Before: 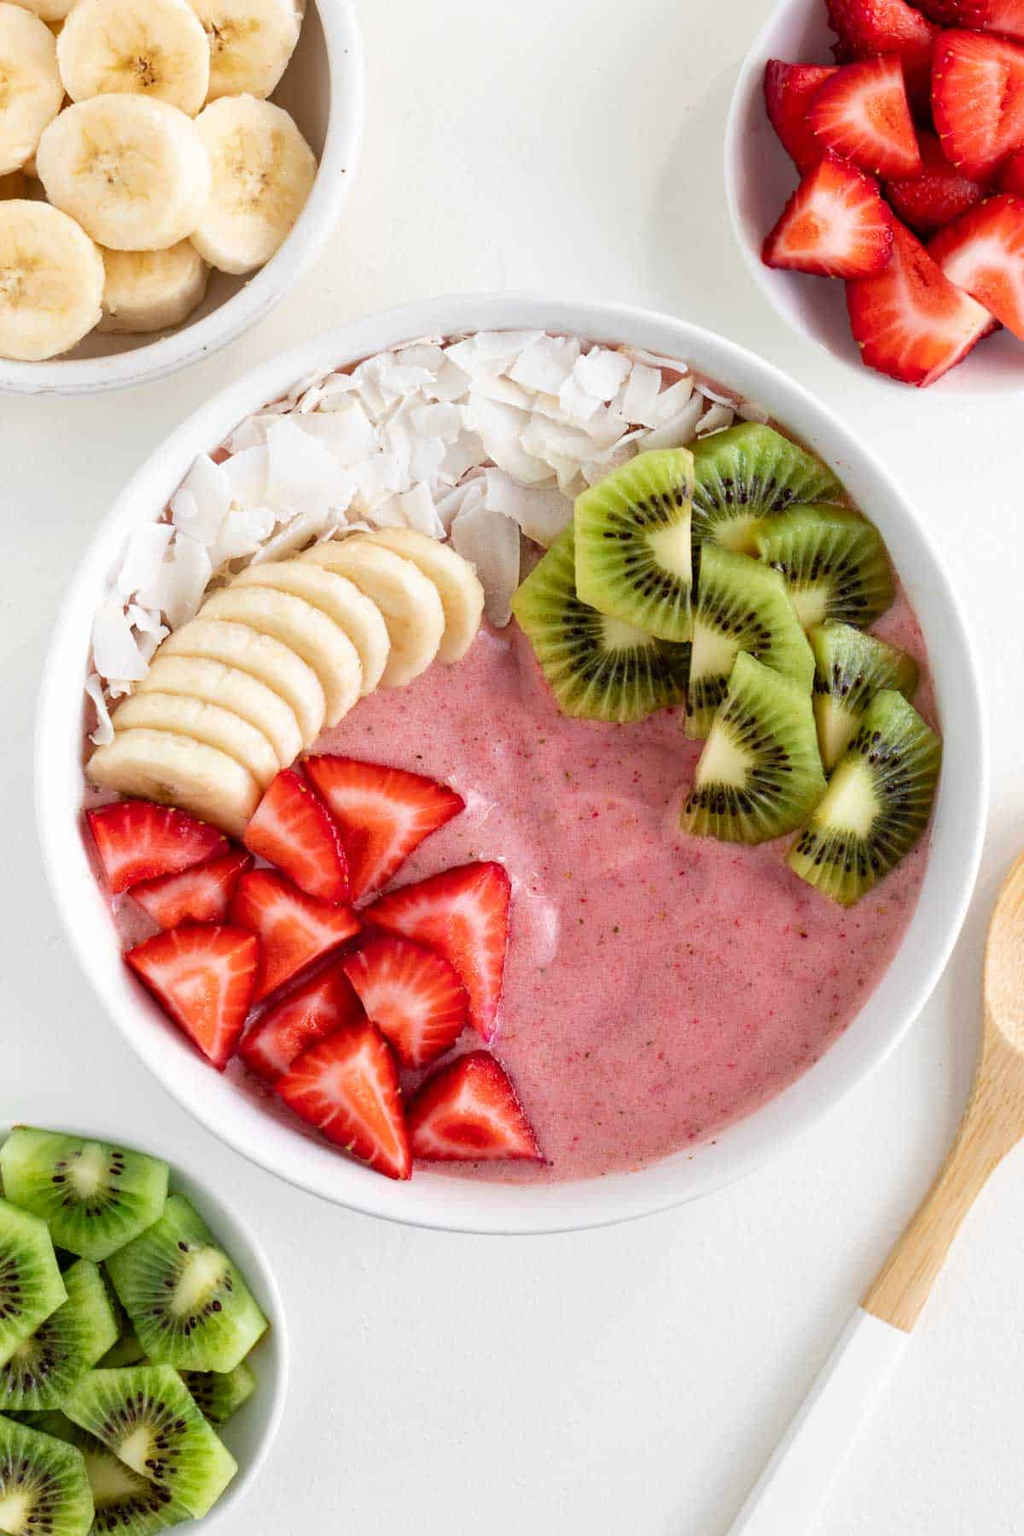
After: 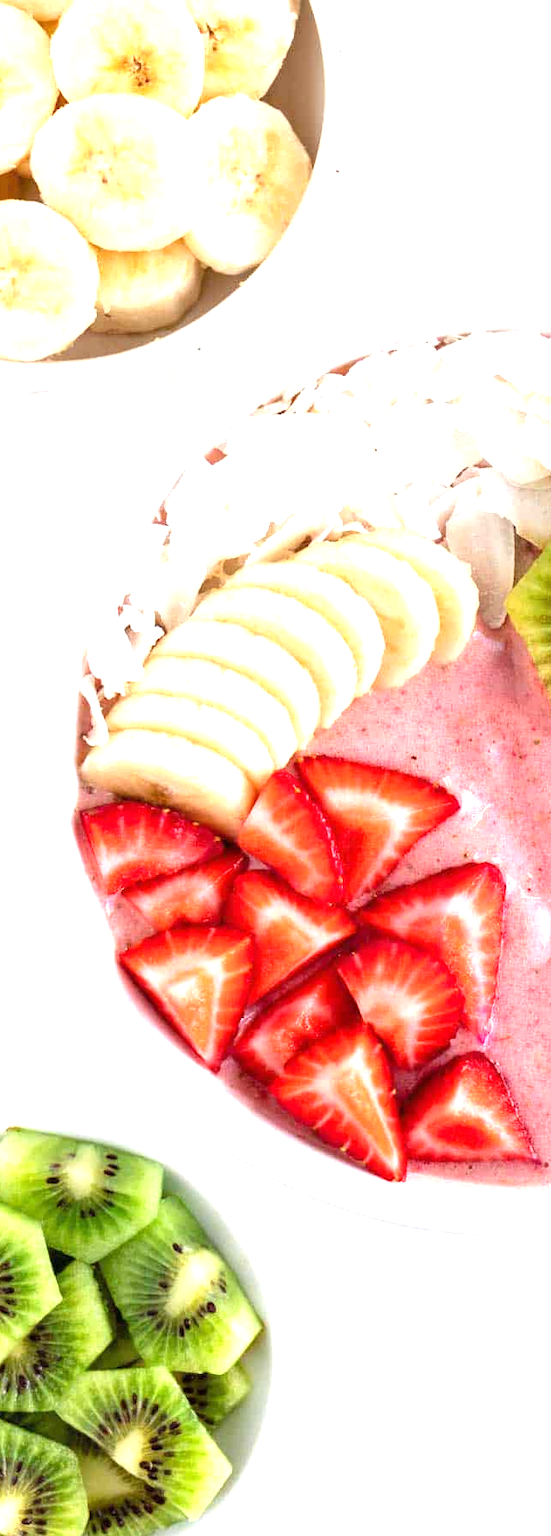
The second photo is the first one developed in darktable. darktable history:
tone equalizer: on, module defaults
crop: left 0.587%, right 45.588%, bottom 0.086%
exposure: black level correction 0, exposure 1 EV, compensate highlight preservation false
